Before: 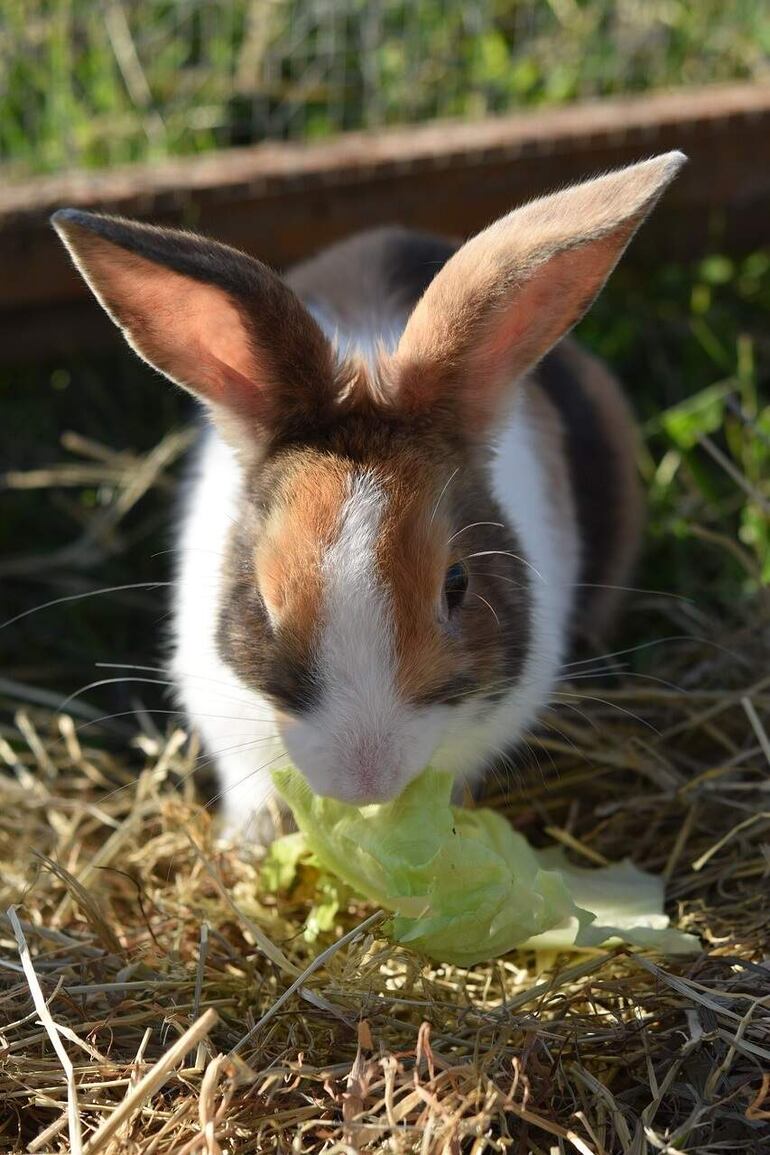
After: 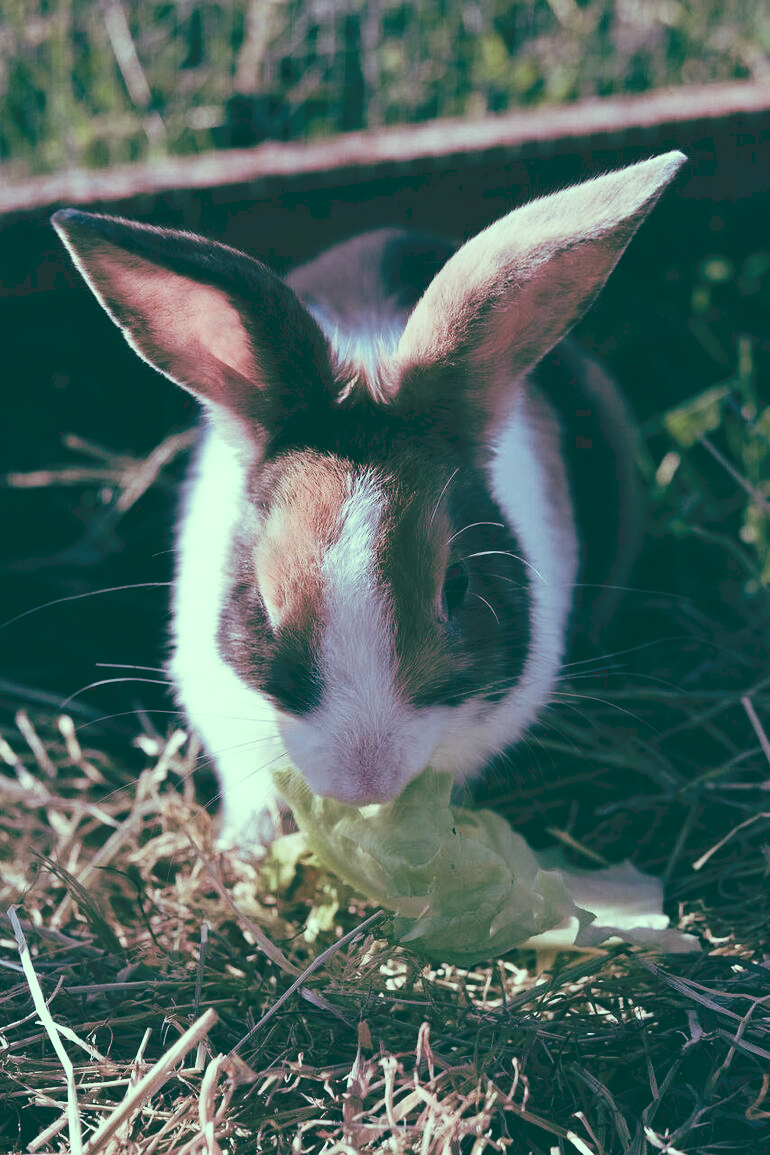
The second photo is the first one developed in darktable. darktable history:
tone curve: curves: ch0 [(0, 0) (0.003, 0.169) (0.011, 0.173) (0.025, 0.177) (0.044, 0.184) (0.069, 0.191) (0.1, 0.199) (0.136, 0.206) (0.177, 0.221) (0.224, 0.248) (0.277, 0.284) (0.335, 0.344) (0.399, 0.413) (0.468, 0.497) (0.543, 0.594) (0.623, 0.691) (0.709, 0.779) (0.801, 0.868) (0.898, 0.931) (1, 1)], preserve colors none
color look up table: target L [91.06, 97.59, 87.8, 86.09, 57.6, 60.14, 52.39, 53.56, 46.57, 39.9, 36.13, 17.63, 201.26, 65.5, 68.62, 64.28, 64.99, 56.59, 44.01, 42.68, 43.39, 39.91, 30.91, 20.22, 13.85, 3.494, 96.88, 79.79, 83.62, 75.74, 78.68, 60.63, 61.86, 52.32, 52.34, 46.41, 48.15, 46.43, 45.75, 30.58, 33.5, 15.86, 15.54, 6.835, 95.96, 78.48, 78.16, 55.32, 27.1], target a [-28.22, -36.57, -14.87, -36.68, -15.23, -17.59, -30.68, 0.729, -3.139, -17.35, -20.83, -52.37, 0, -1.569, -3.717, 20.51, 11.18, 33.04, 47.89, 44.85, 9.394, 17.73, -3.12, 3.989, -42.52, -10.4, -29.46, 1.137, 2.161, -4.27, 12.41, 1.643, 34.44, -2.866, 37.01, 25.22, 10.9, -6.786, 14.19, 17.62, 16.75, -45.76, -40.59, -19.63, -52.36, -24.24, -31.71, -25.17, -24.35], target b [34.55, 16.71, 16.81, 13.35, 29.44, 12.85, 23.2, 21.64, -4.035, 2.171, 9.24, -0.976, -0.001, 34.68, -3.117, 20.49, 9.955, 6.968, 5.515, 20.08, 5.706, 16.35, -6.419, -4.686, -0.551, -1.606, 14.31, -3.093, -5.701, -19.07, -14.81, -14.13, -13.11, -26.09, -29.83, -11.1, -34.07, -39.5, -57.5, -17.84, -40.33, -13.12, -24.96, -16.5, 11.4, -4.948, -13.85, -8.385, -14.33], num patches 49
